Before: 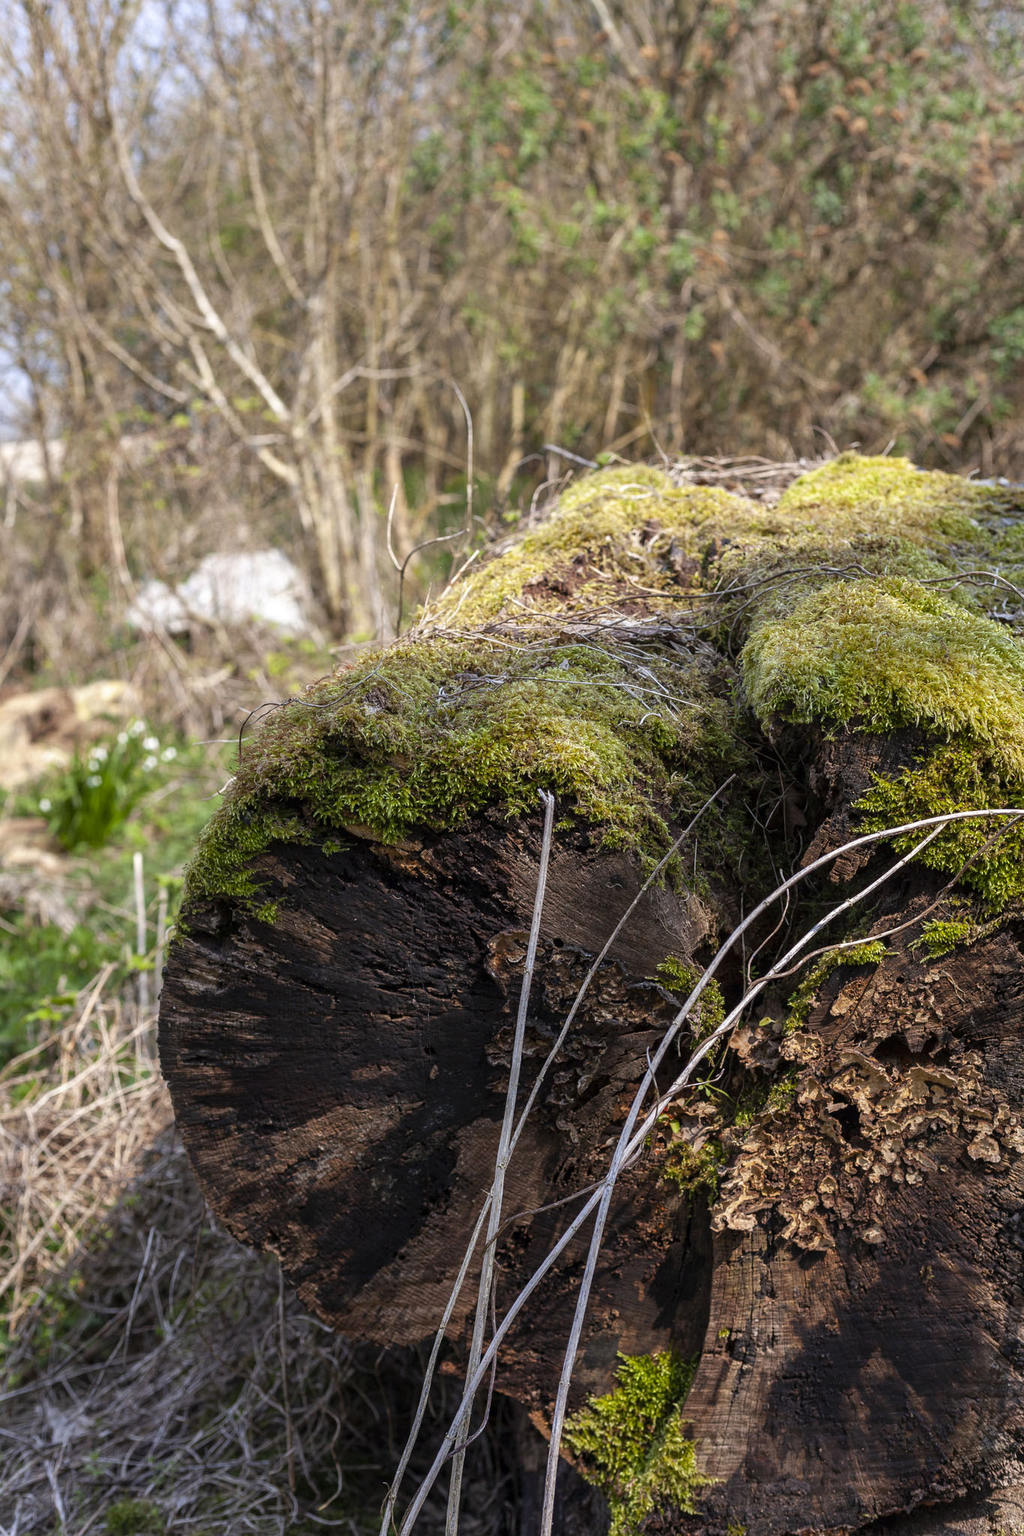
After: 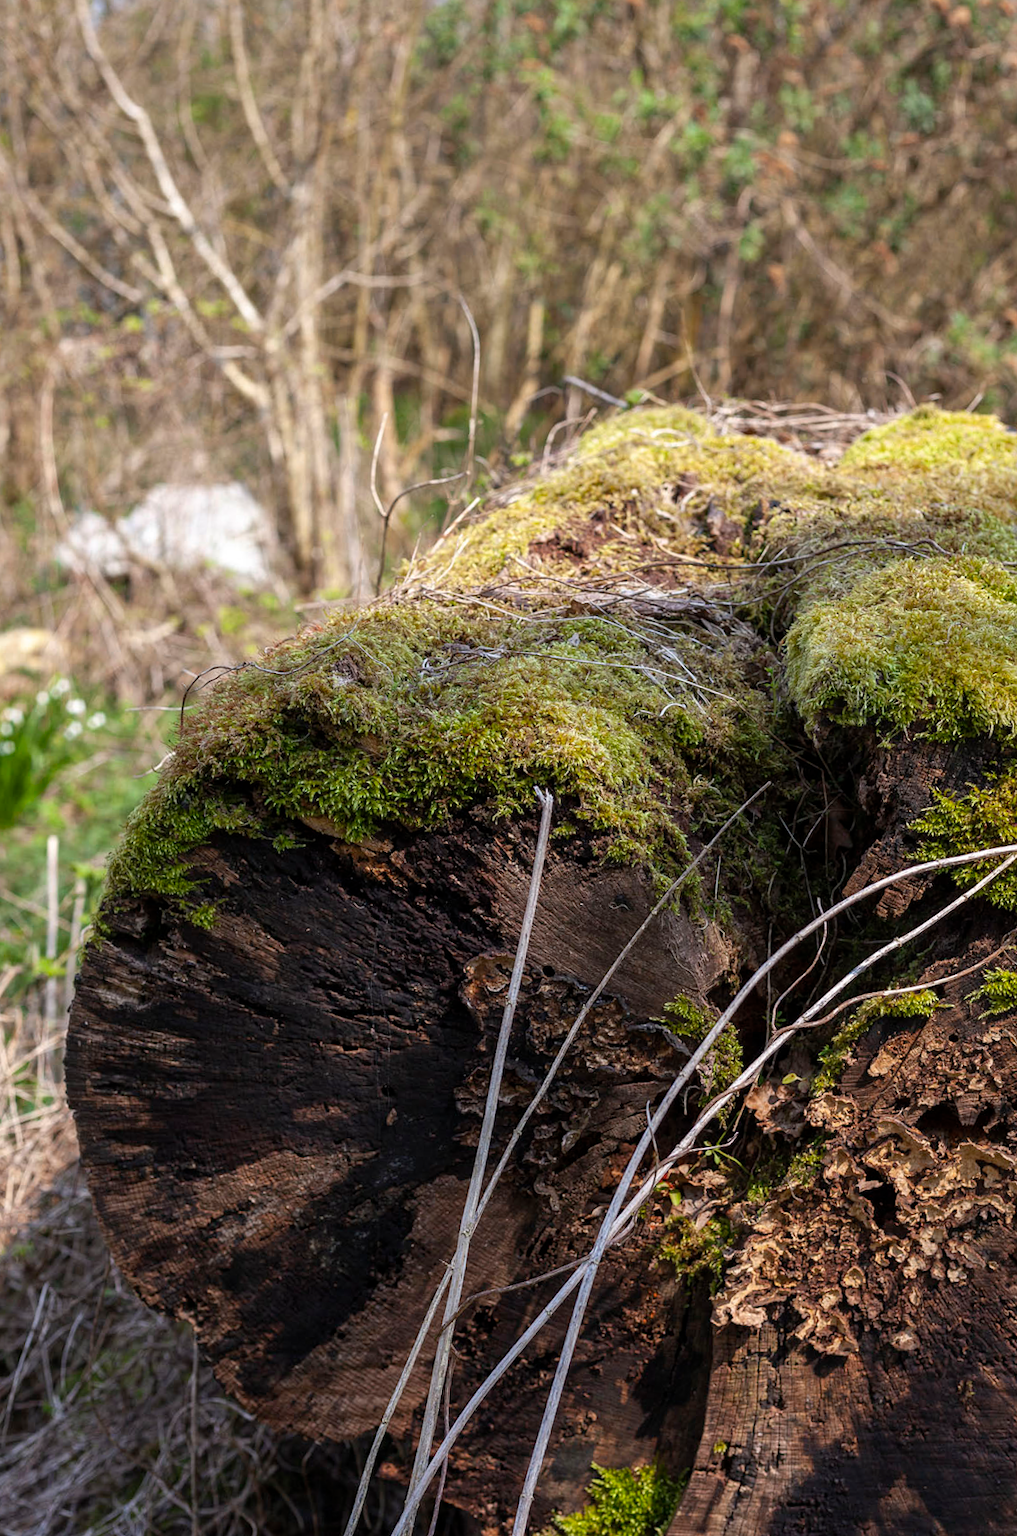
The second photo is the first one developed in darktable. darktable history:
crop and rotate: angle -3.16°, left 5.369%, top 5.231%, right 4.605%, bottom 4.213%
